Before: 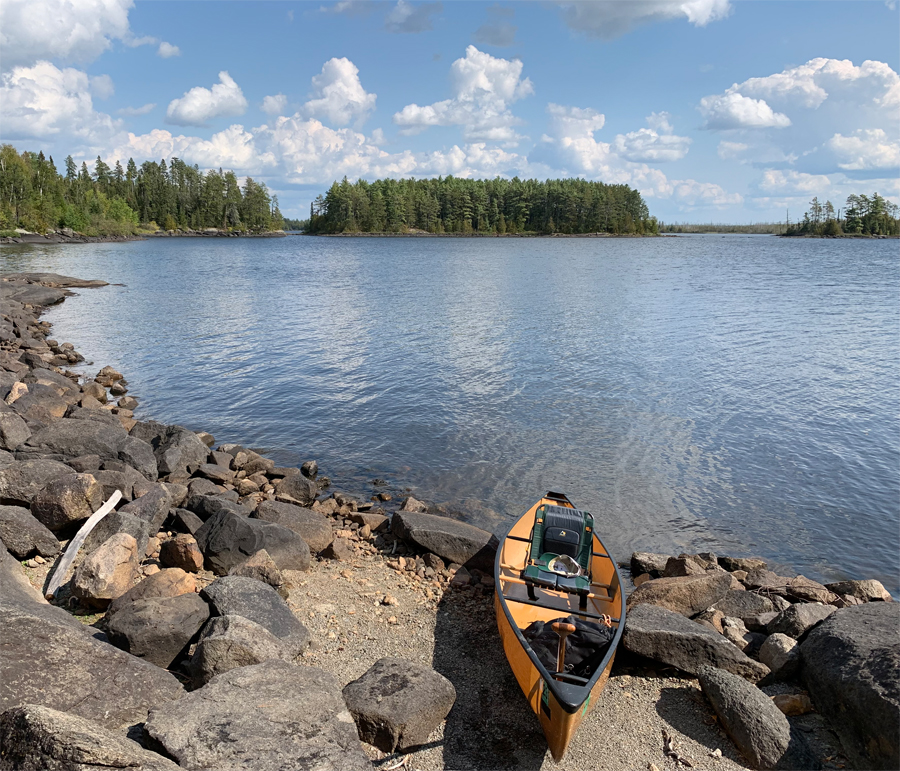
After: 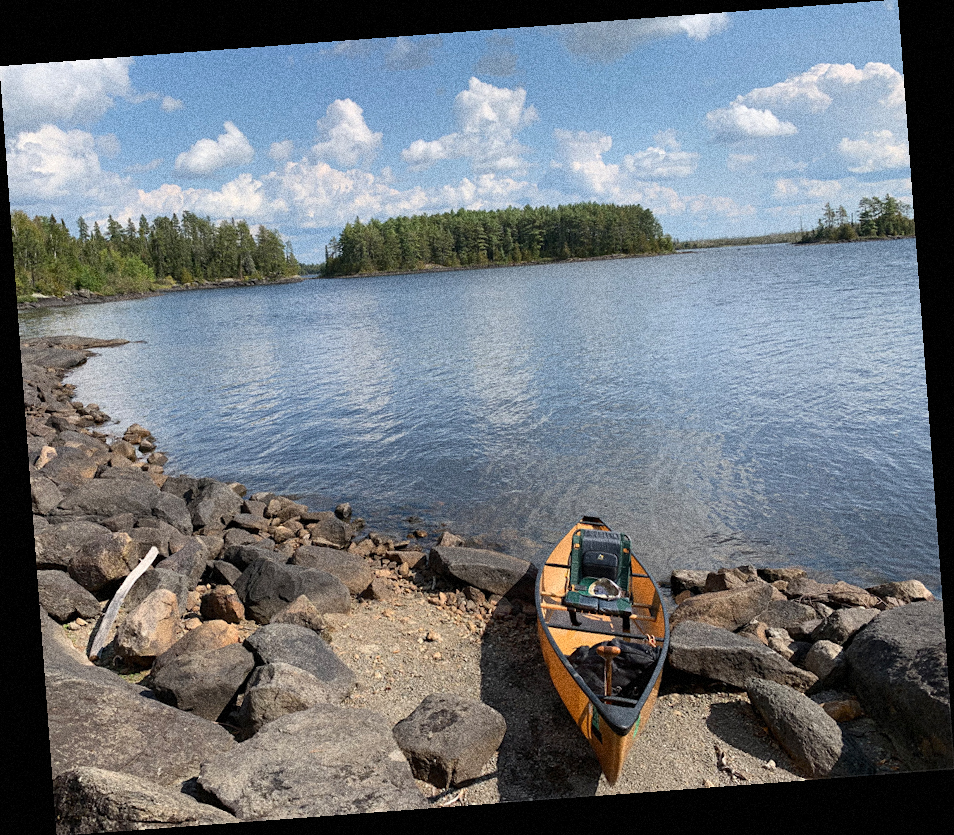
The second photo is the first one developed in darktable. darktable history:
grain: coarseness 14.49 ISO, strength 48.04%, mid-tones bias 35%
rotate and perspective: rotation -4.25°, automatic cropping off
